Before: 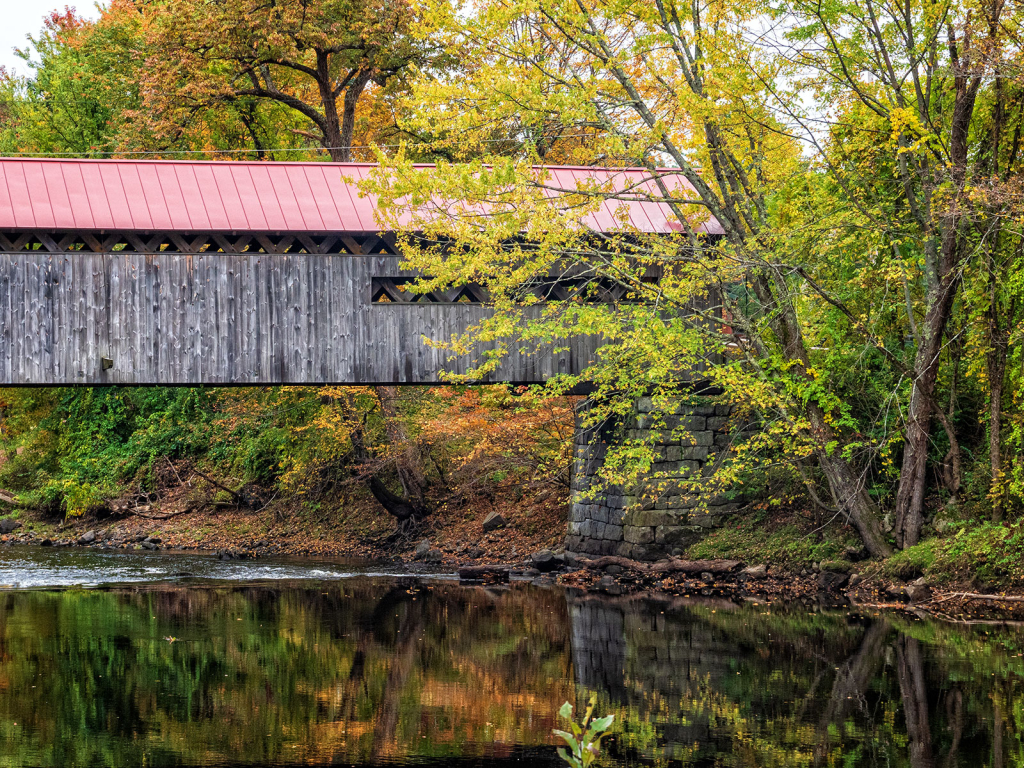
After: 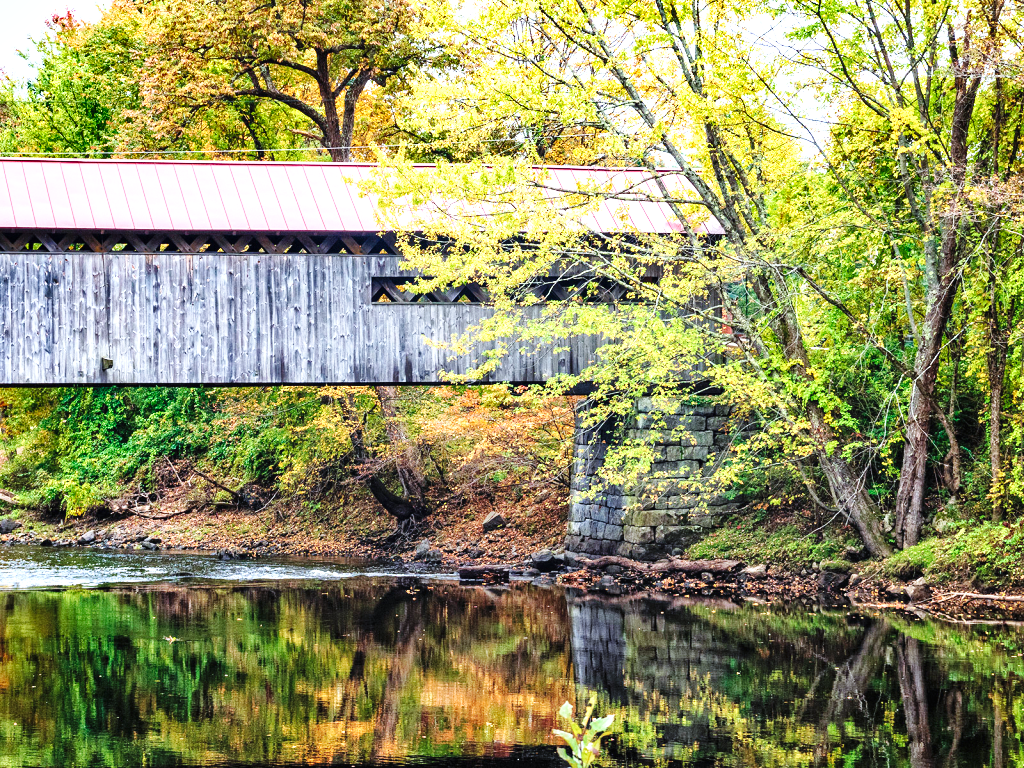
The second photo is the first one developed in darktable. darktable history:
shadows and highlights: white point adjustment 0.903, soften with gaussian
local contrast: mode bilateral grid, contrast 99, coarseness 99, detail 90%, midtone range 0.2
color calibration: illuminant custom, x 0.368, y 0.373, temperature 4339.99 K, clip negative RGB from gamut false
base curve: curves: ch0 [(0, 0) (0.032, 0.025) (0.121, 0.166) (0.206, 0.329) (0.605, 0.79) (1, 1)], preserve colors none
exposure: black level correction 0, exposure 0.95 EV, compensate highlight preservation false
